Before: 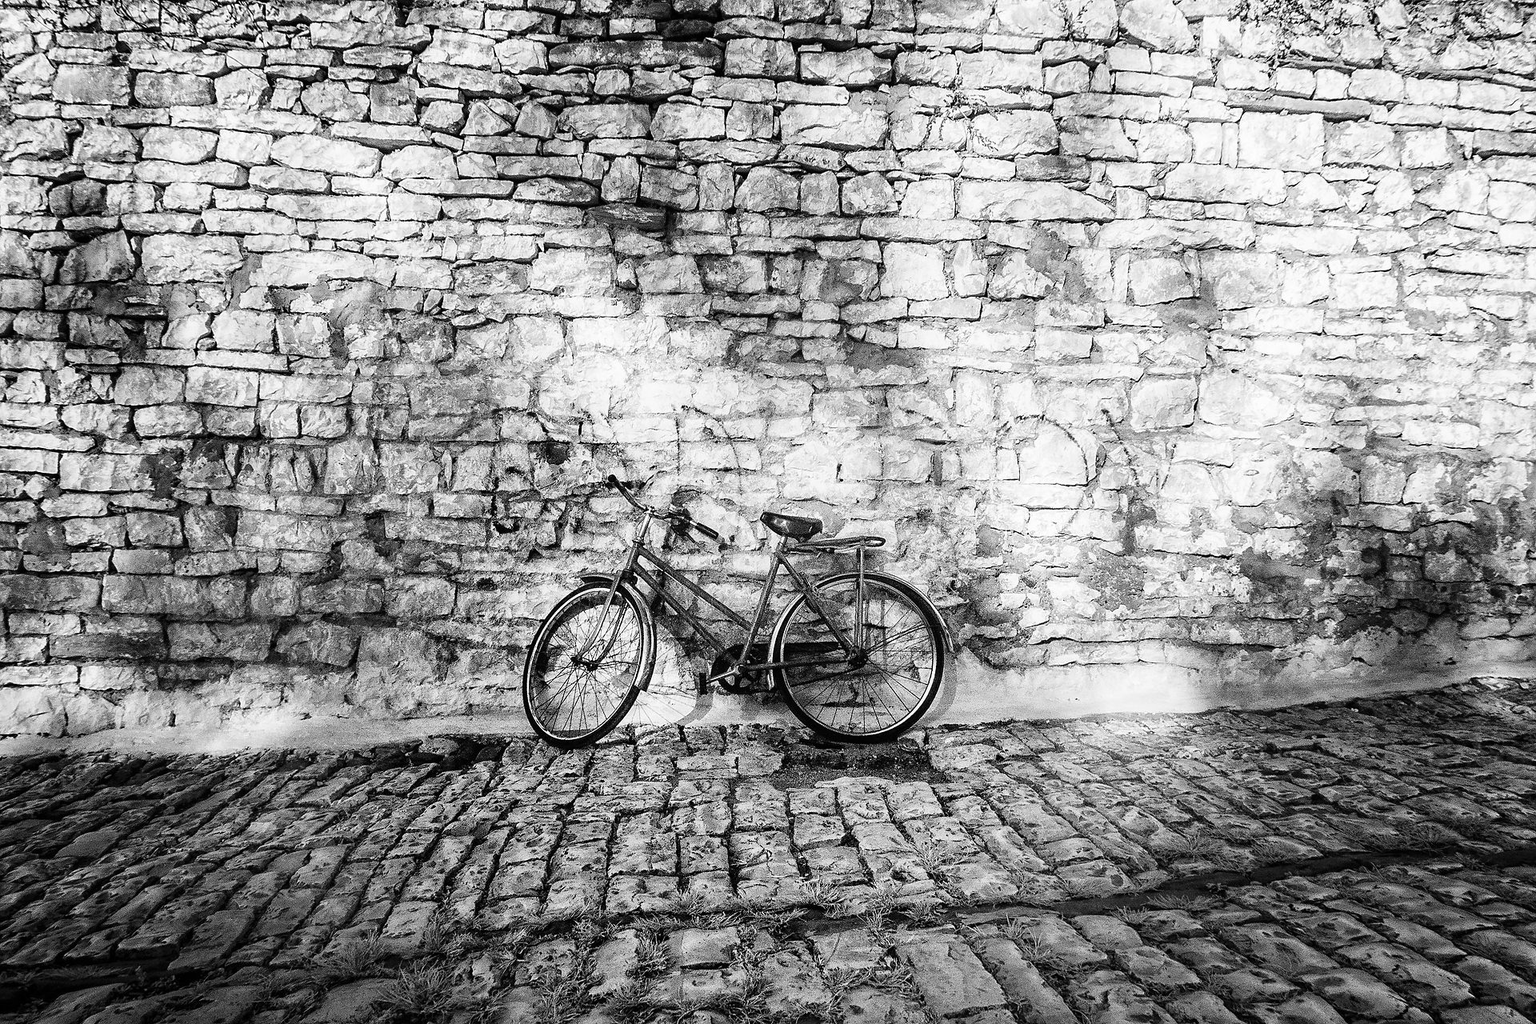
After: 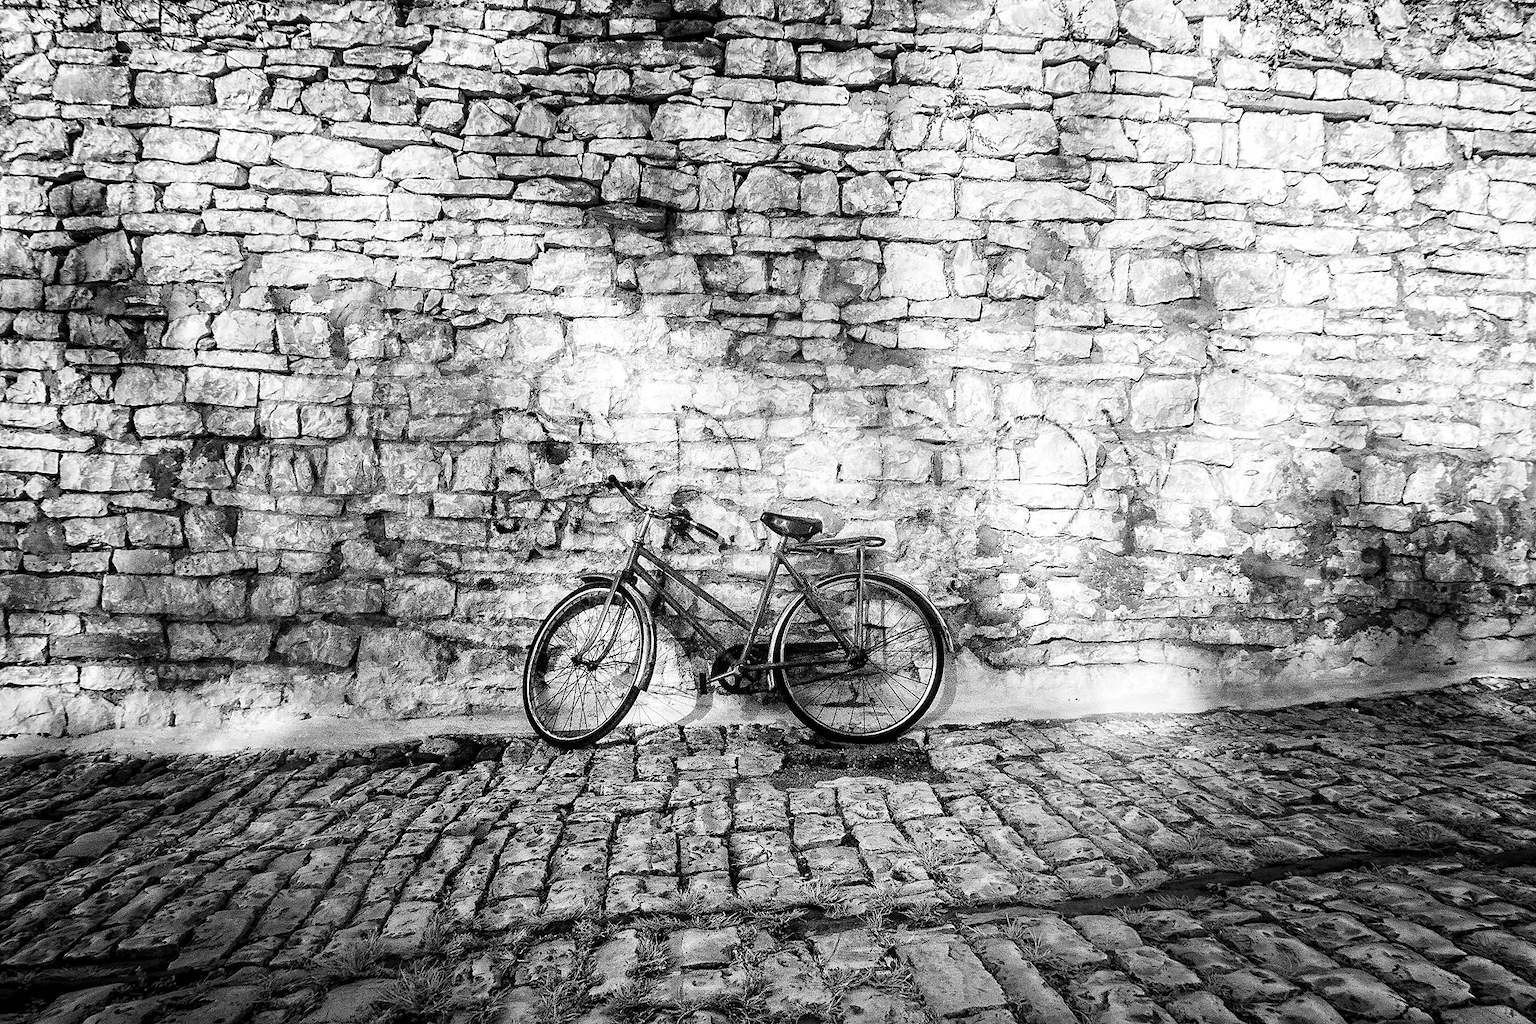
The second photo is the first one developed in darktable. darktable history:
velvia: on, module defaults
local contrast: highlights 107%, shadows 100%, detail 119%, midtone range 0.2
